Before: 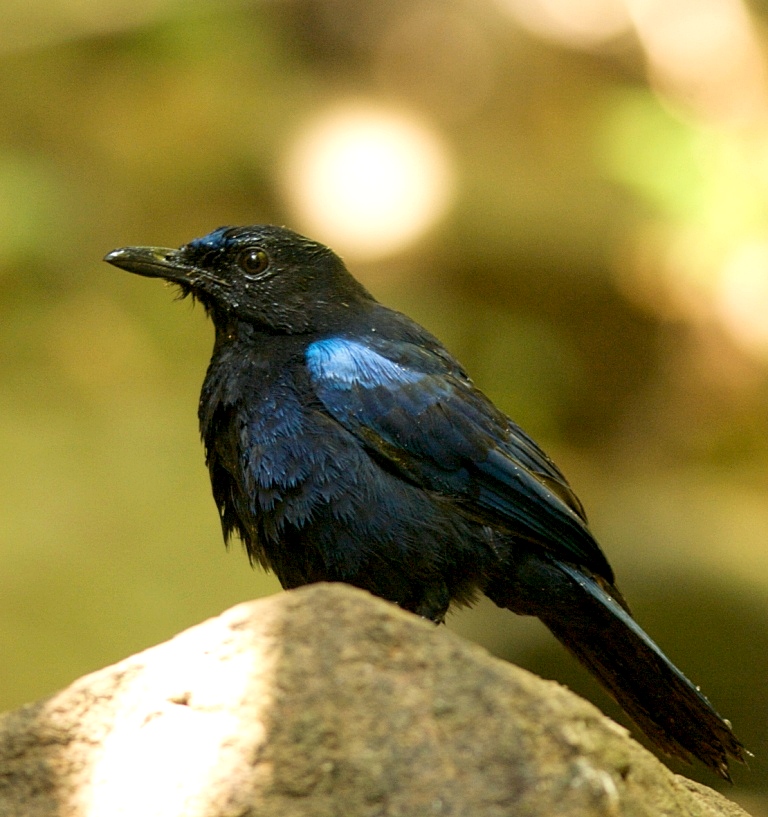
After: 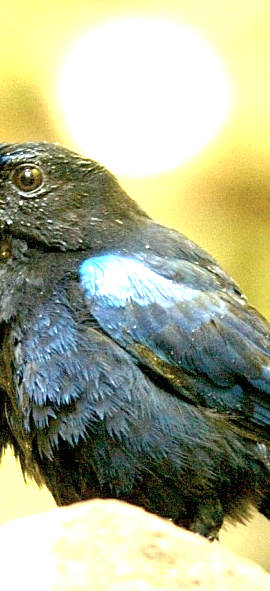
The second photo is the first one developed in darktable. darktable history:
color correction: saturation 0.8
exposure: black level correction 0, exposure 1.625 EV, compensate exposure bias true, compensate highlight preservation false
crop and rotate: left 29.476%, top 10.214%, right 35.32%, bottom 17.333%
